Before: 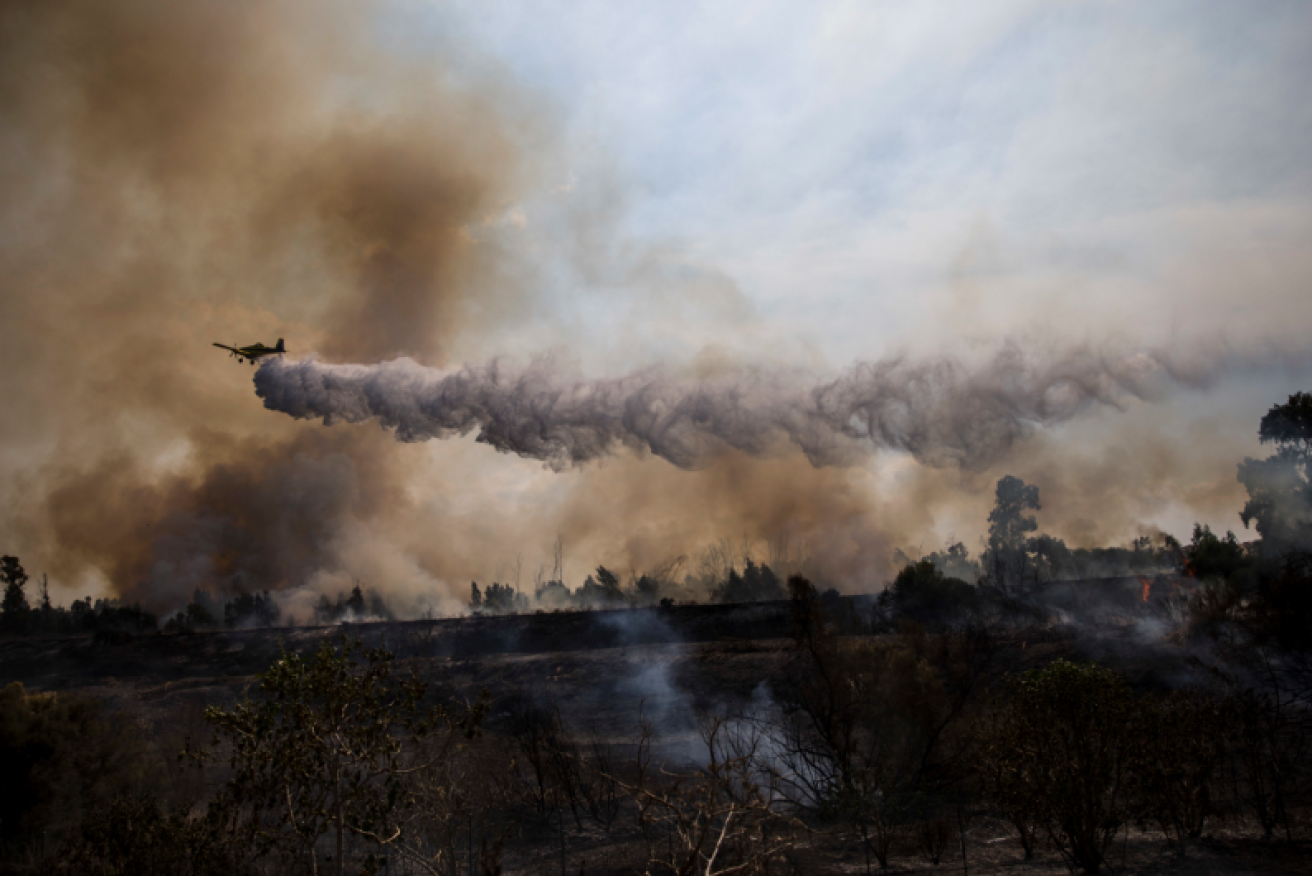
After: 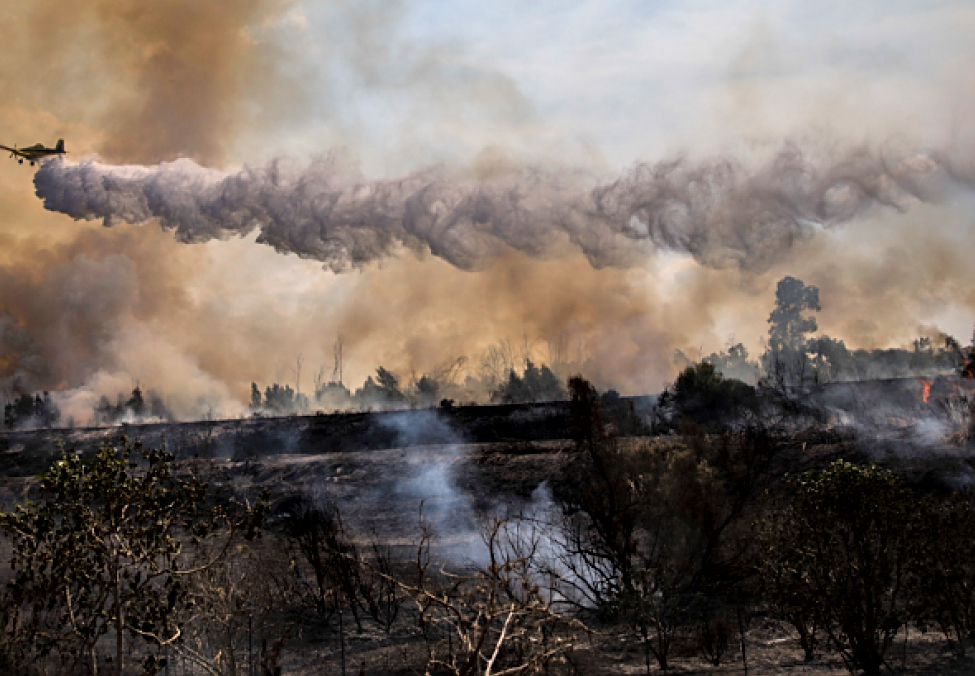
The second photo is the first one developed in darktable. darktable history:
contrast brightness saturation: contrast 0.029, brightness 0.07, saturation 0.132
local contrast: mode bilateral grid, contrast 20, coarseness 50, detail 144%, midtone range 0.2
sharpen: on, module defaults
crop: left 16.829%, top 22.747%, right 8.802%
tone equalizer: -7 EV 0.142 EV, -6 EV 0.581 EV, -5 EV 1.14 EV, -4 EV 1.29 EV, -3 EV 1.14 EV, -2 EV 0.6 EV, -1 EV 0.163 EV
exposure: compensate highlight preservation false
